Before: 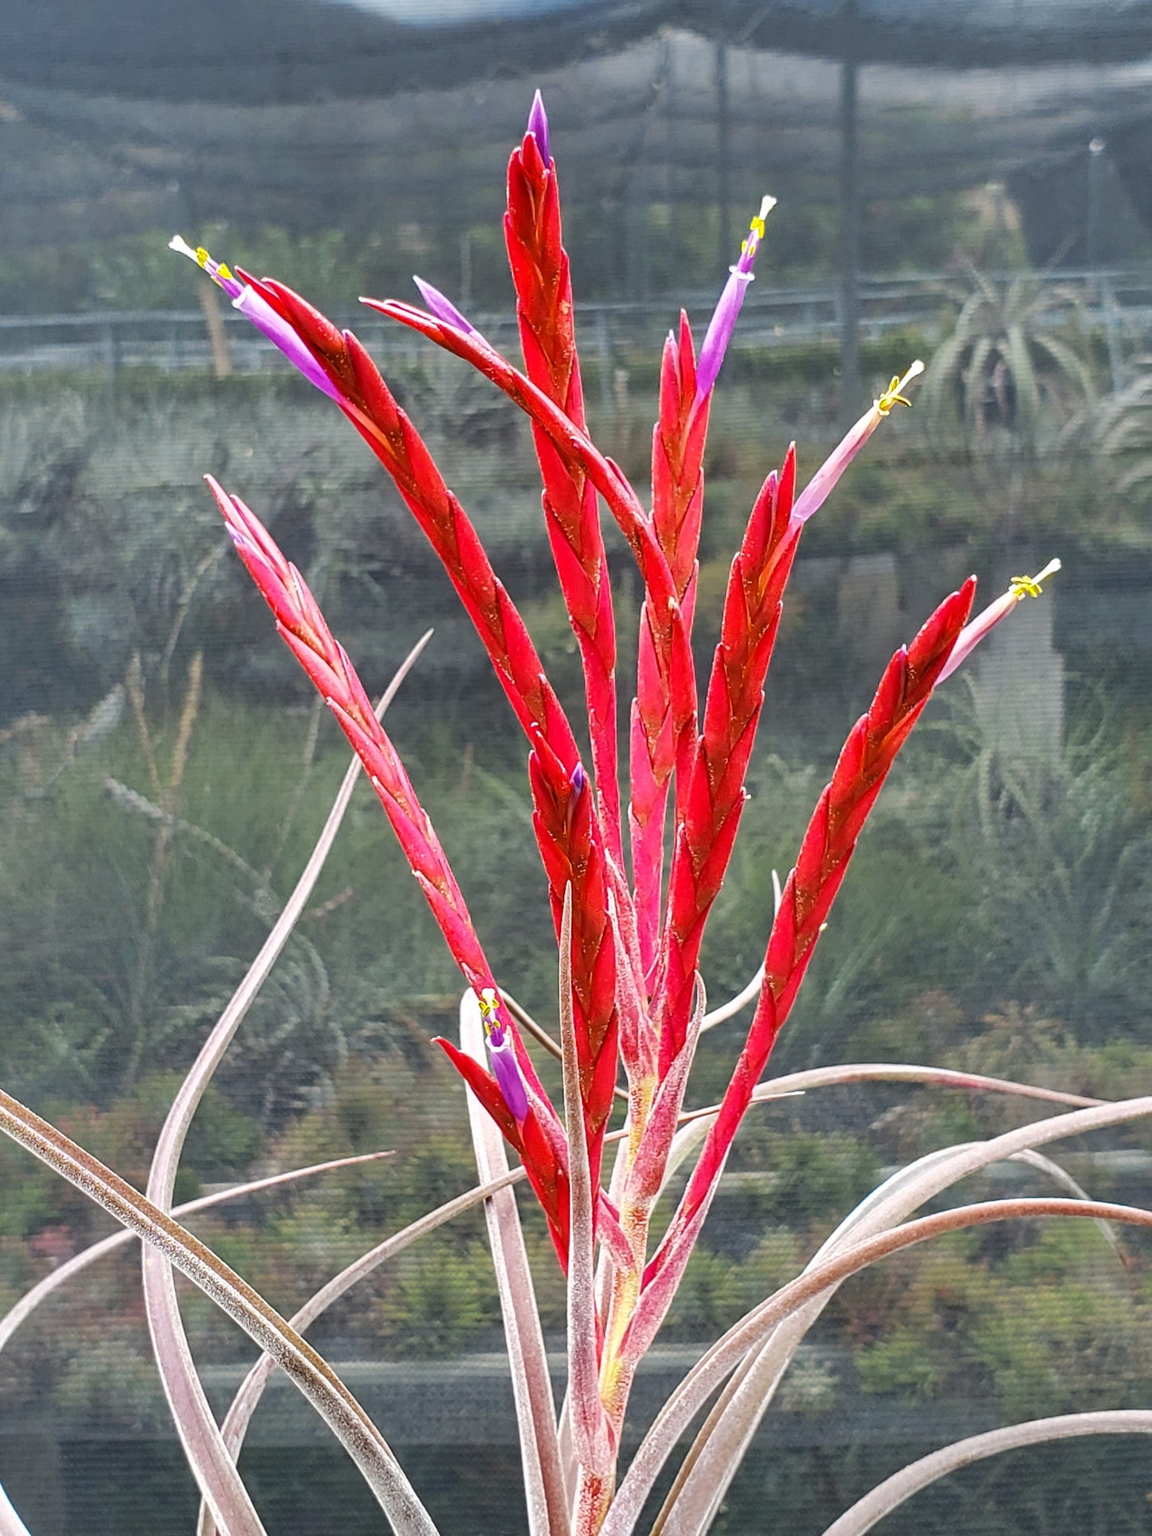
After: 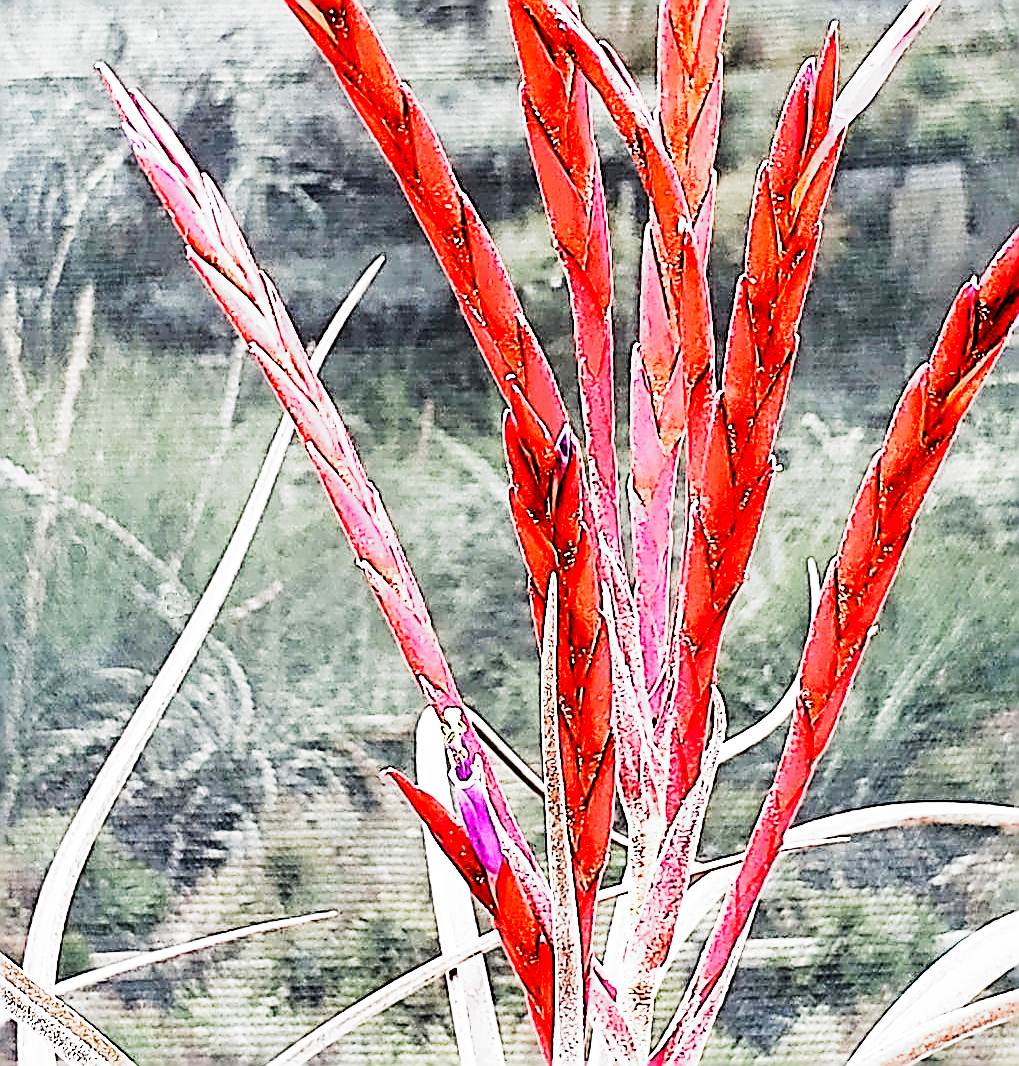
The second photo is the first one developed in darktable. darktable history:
filmic rgb: black relative exposure -6.43 EV, white relative exposure 2.43 EV, threshold 3 EV, hardness 5.27, latitude 0.1%, contrast 1.425, highlights saturation mix 2%, preserve chrominance no, color science v5 (2021), contrast in shadows safe, contrast in highlights safe, enable highlight reconstruction true
crop: left 11.123%, top 27.61%, right 18.3%, bottom 17.034%
rgb curve: curves: ch0 [(0, 0) (0.21, 0.15) (0.24, 0.21) (0.5, 0.75) (0.75, 0.96) (0.89, 0.99) (1, 1)]; ch1 [(0, 0.02) (0.21, 0.13) (0.25, 0.2) (0.5, 0.67) (0.75, 0.9) (0.89, 0.97) (1, 1)]; ch2 [(0, 0.02) (0.21, 0.13) (0.25, 0.2) (0.5, 0.67) (0.75, 0.9) (0.89, 0.97) (1, 1)], compensate middle gray true
sharpen: amount 2
